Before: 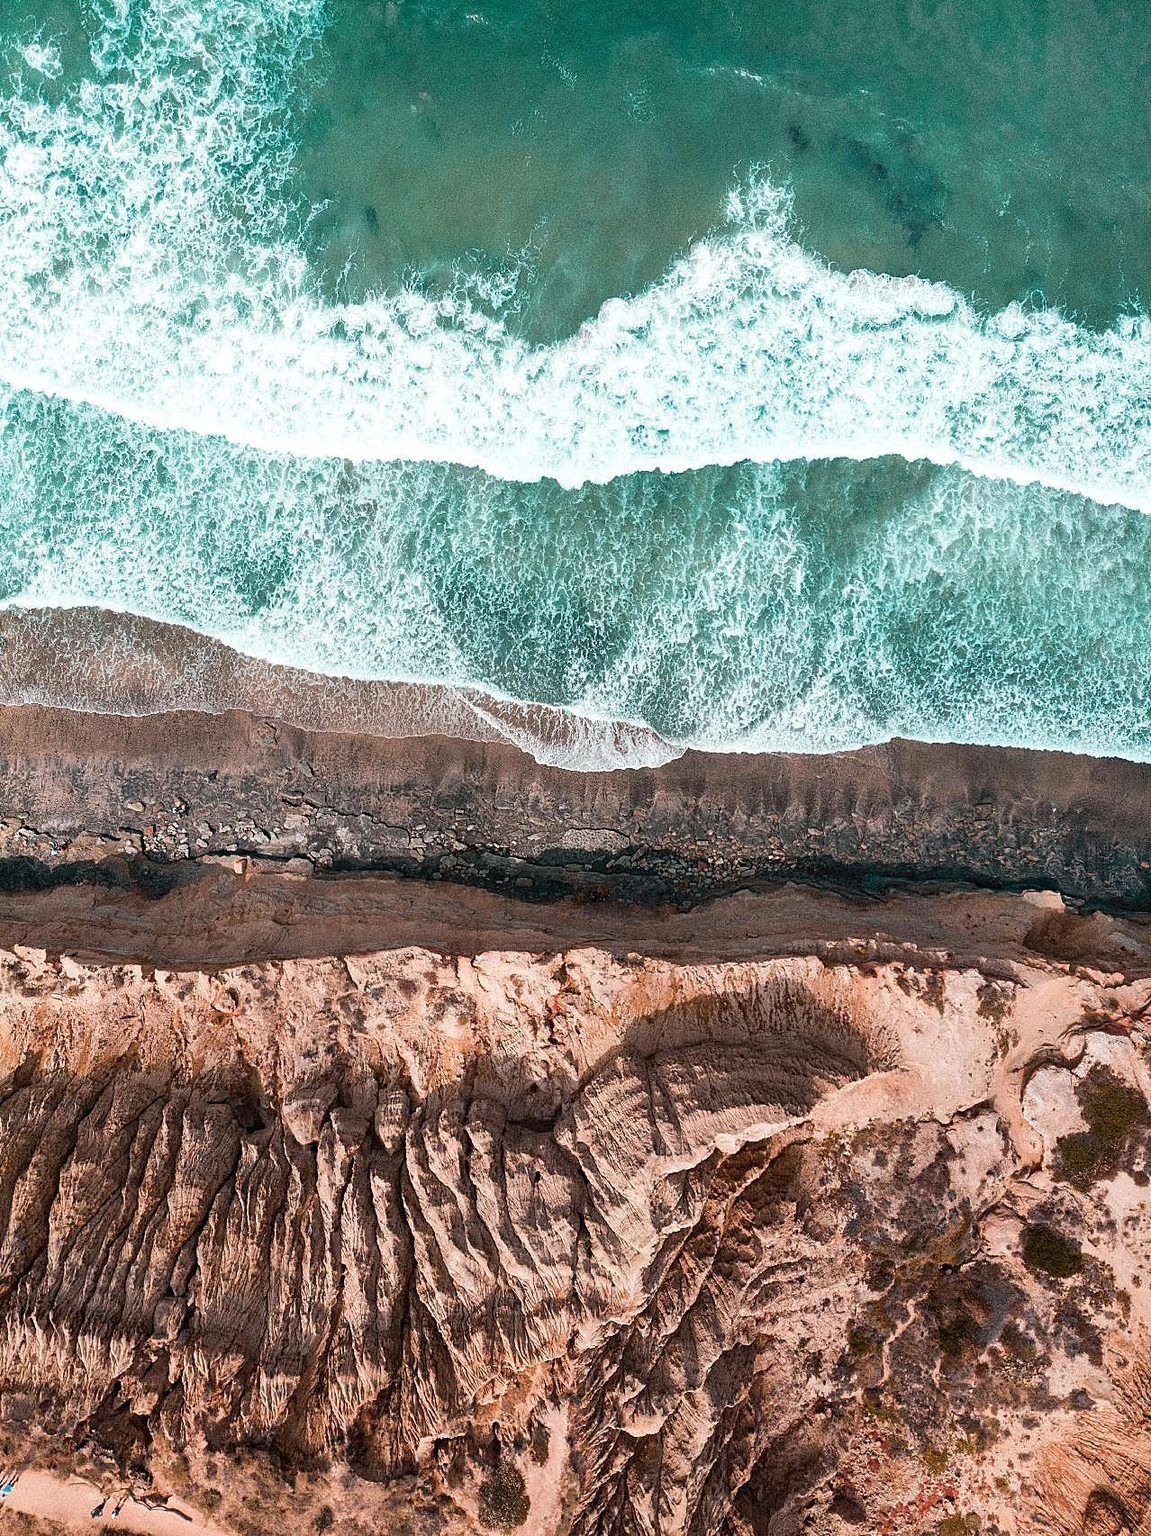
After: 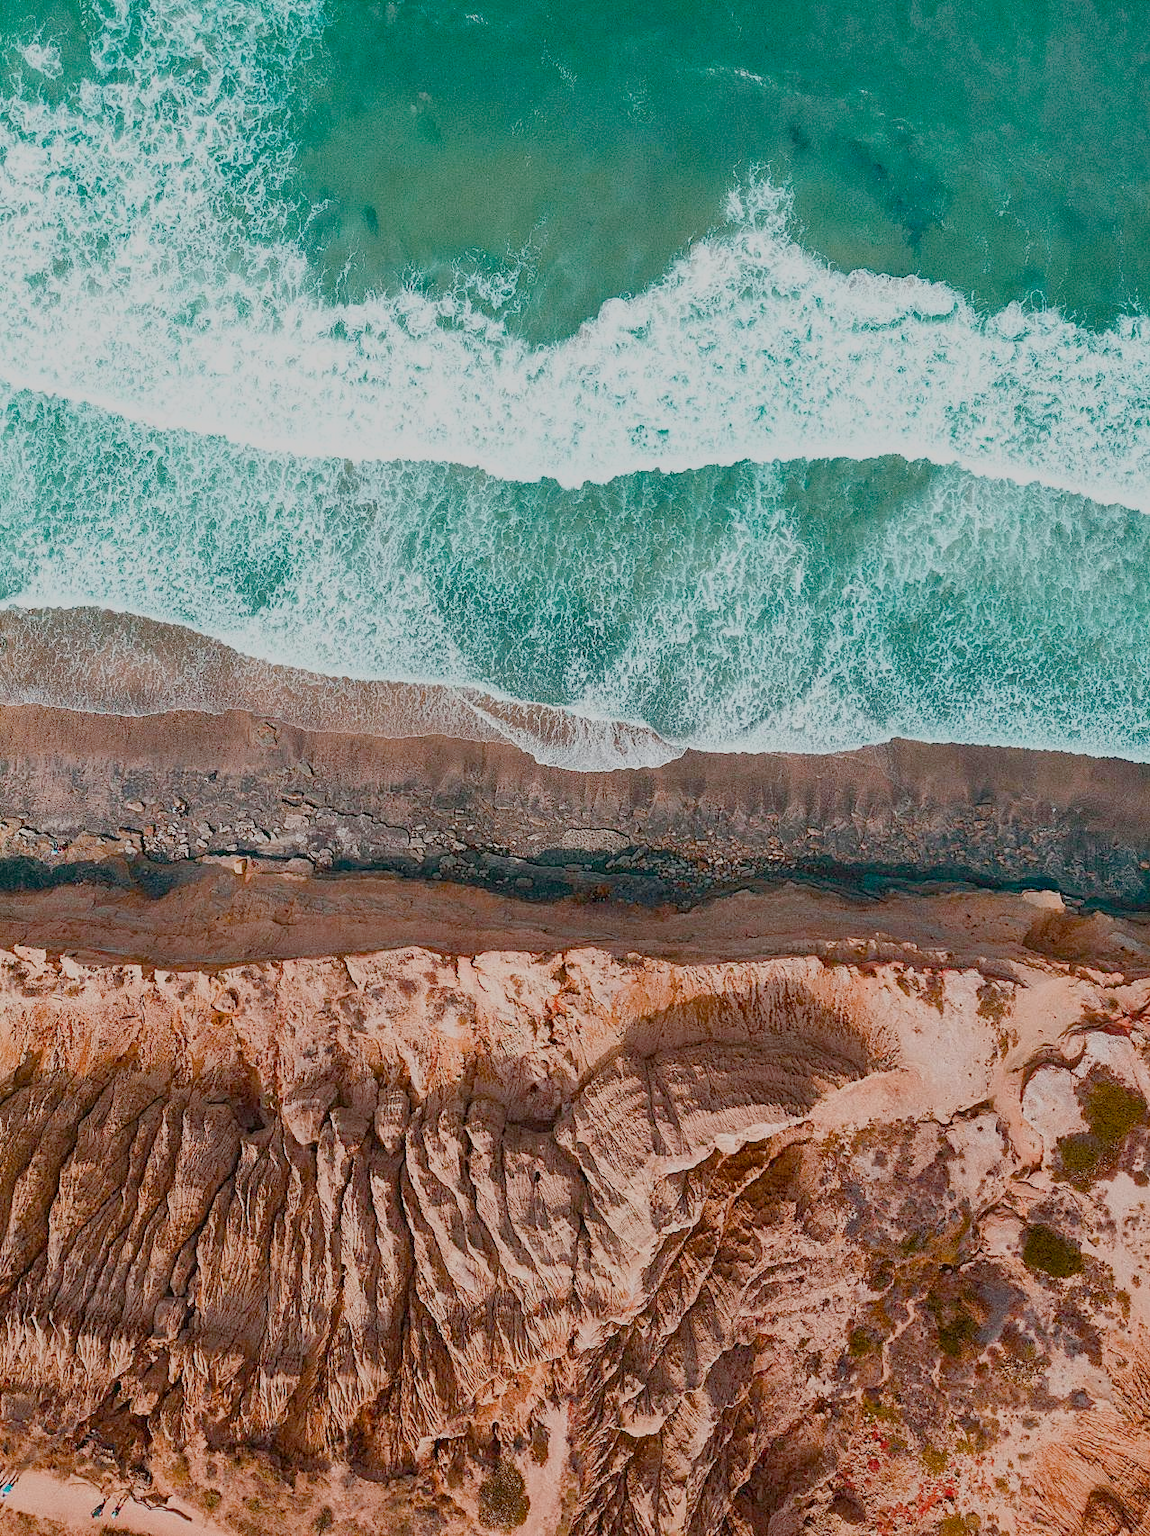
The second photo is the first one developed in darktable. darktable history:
color balance rgb: perceptual saturation grading › global saturation 19.9%, perceptual saturation grading › highlights -25.709%, perceptual saturation grading › shadows 49.7%, contrast -29.917%
